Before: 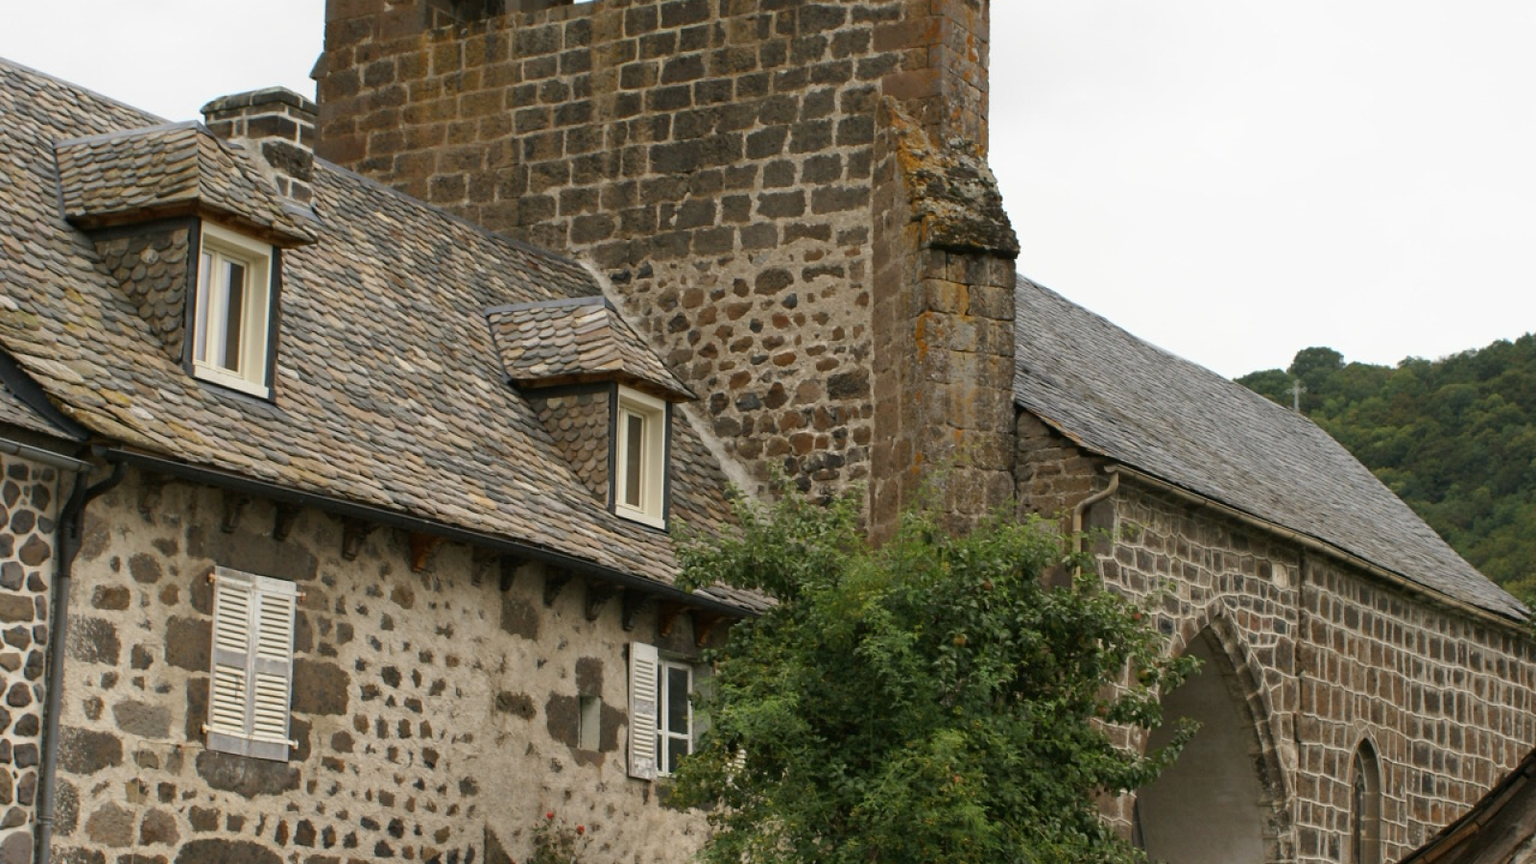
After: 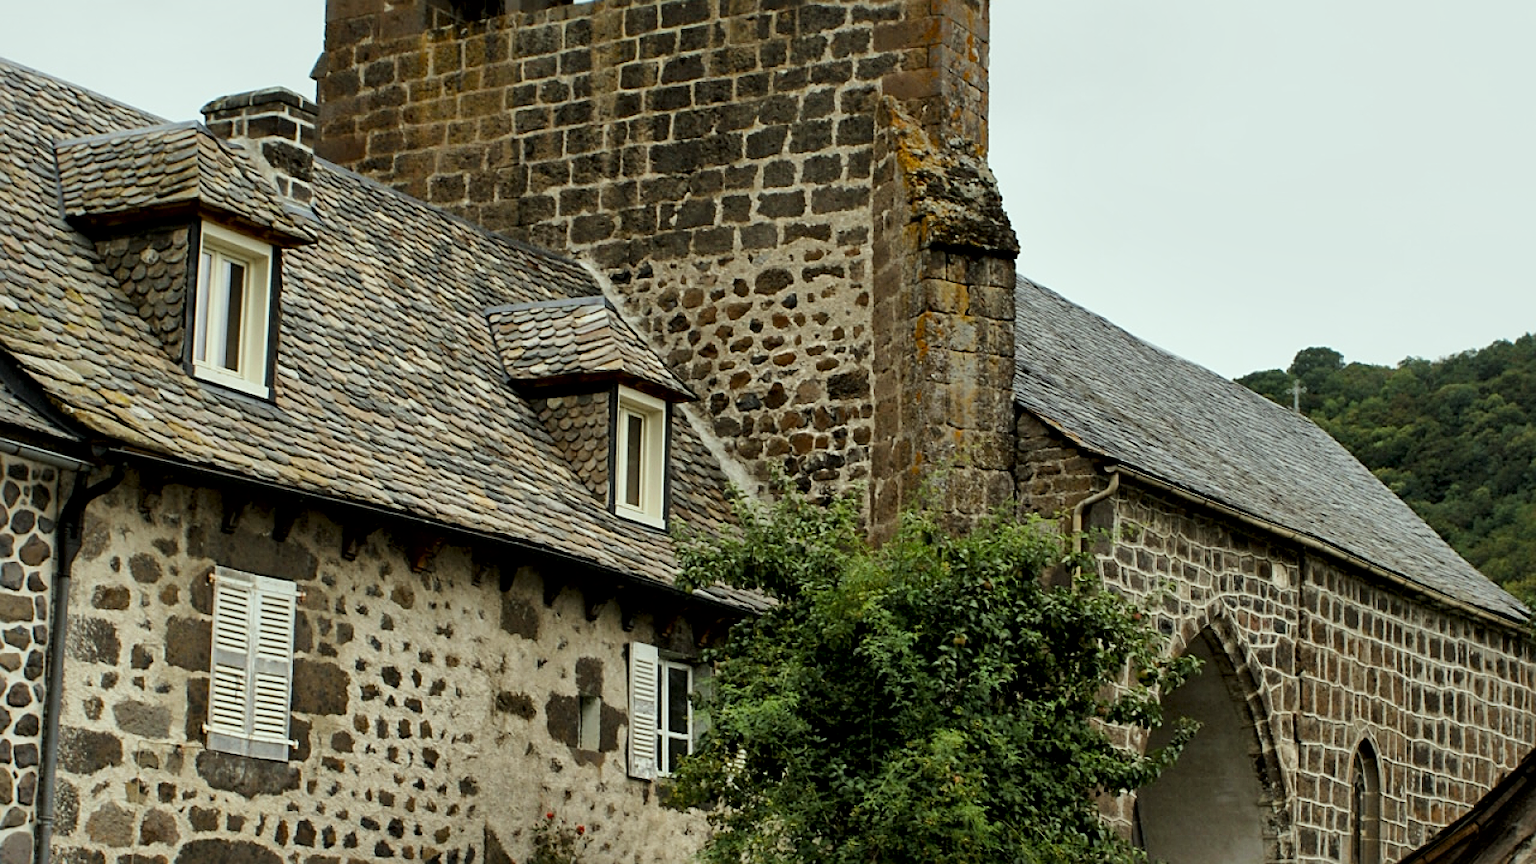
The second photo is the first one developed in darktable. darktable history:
filmic rgb: middle gray luminance 9.46%, black relative exposure -10.61 EV, white relative exposure 3.45 EV, threshold 3.05 EV, target black luminance 0%, hardness 5.98, latitude 59.54%, contrast 1.086, highlights saturation mix 6.26%, shadows ↔ highlights balance 29.49%, color science v4 (2020), enable highlight reconstruction true
sharpen: amount 0.489
color correction: highlights a* -6.42, highlights b* 0.817
local contrast: mode bilateral grid, contrast 26, coarseness 61, detail 151%, midtone range 0.2
